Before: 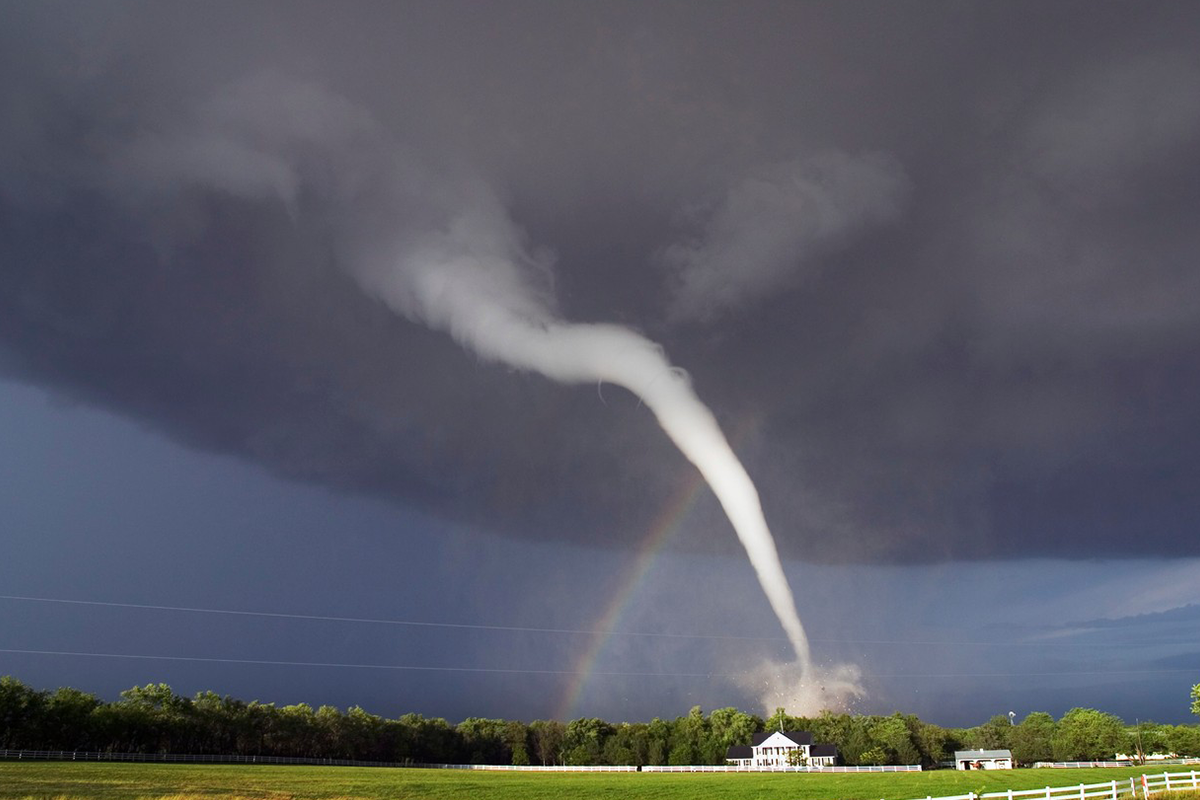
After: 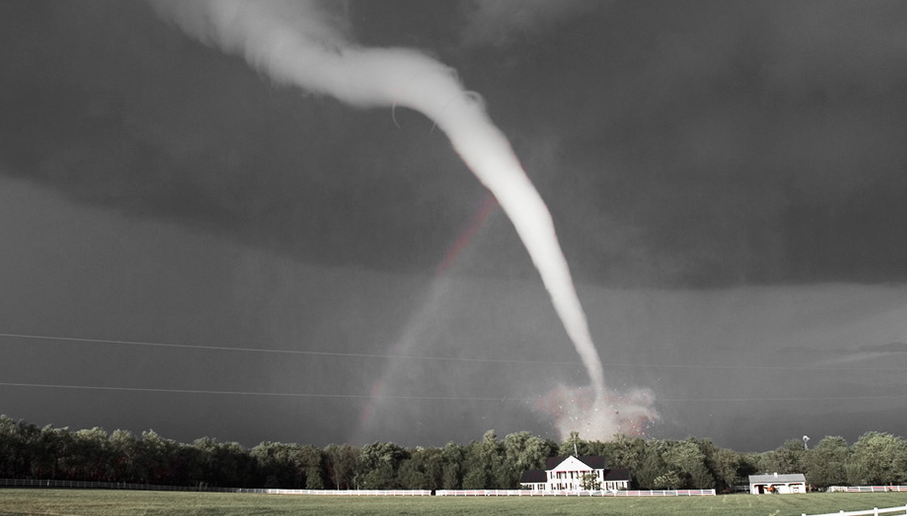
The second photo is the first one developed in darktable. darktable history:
crop and rotate: left 17.195%, top 34.564%, right 7.168%, bottom 0.882%
color zones: curves: ch1 [(0, 0.831) (0.08, 0.771) (0.157, 0.268) (0.241, 0.207) (0.562, -0.005) (0.714, -0.013) (0.876, 0.01) (1, 0.831)]
